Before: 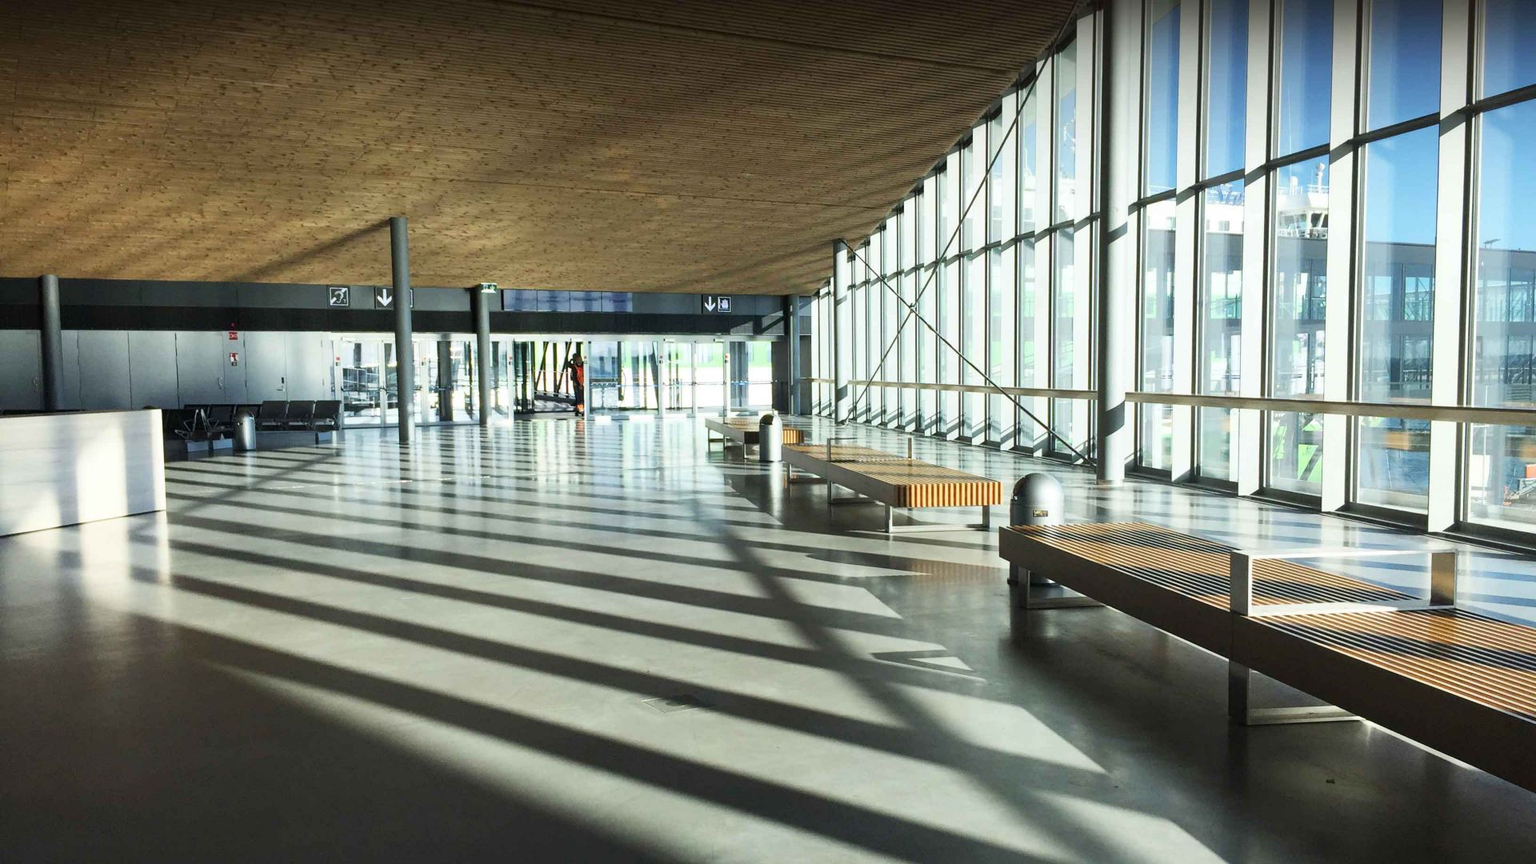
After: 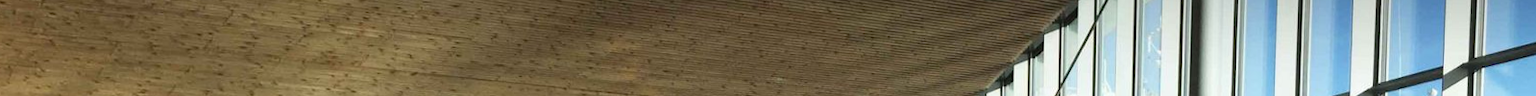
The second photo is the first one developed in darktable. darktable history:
rotate and perspective: rotation 0.679°, lens shift (horizontal) 0.136, crop left 0.009, crop right 0.991, crop top 0.078, crop bottom 0.95
crop and rotate: left 9.644%, top 9.491%, right 6.021%, bottom 80.509%
